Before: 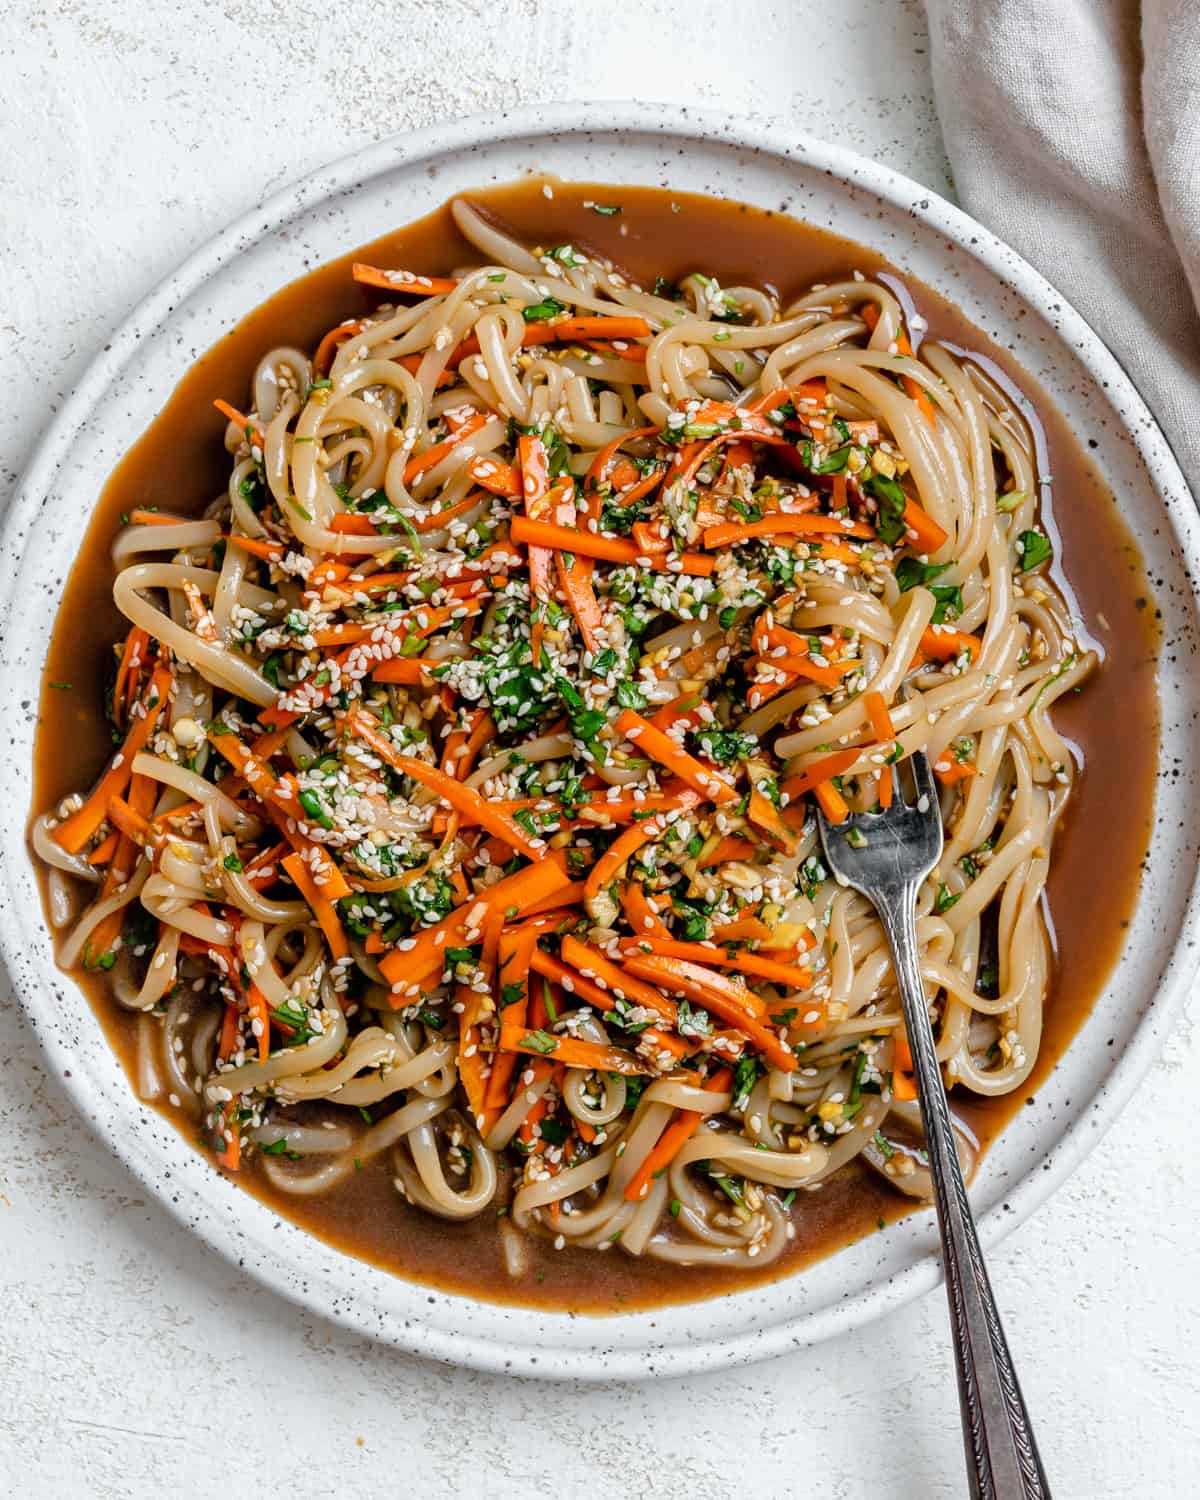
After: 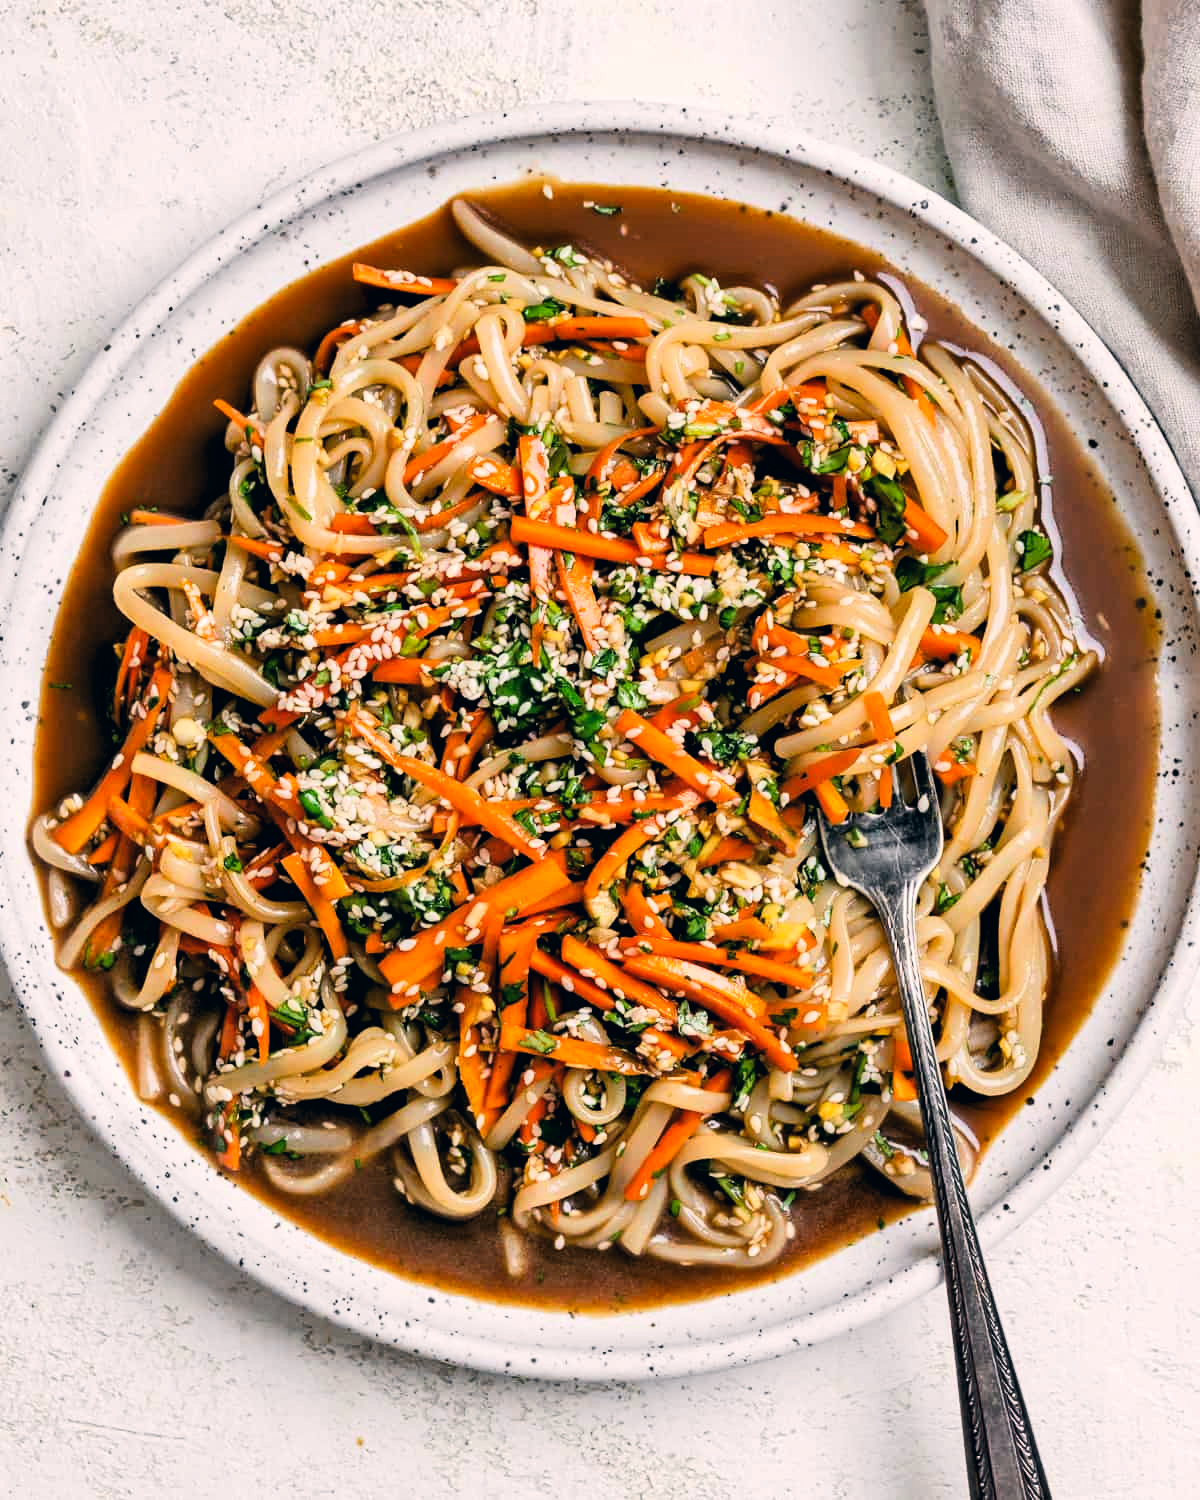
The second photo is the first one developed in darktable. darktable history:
color correction: highlights a* 5.42, highlights b* 5.27, shadows a* -4.77, shadows b* -5.04
shadows and highlights: highlights color adjustment 0.88%, low approximation 0.01, soften with gaussian
tone curve: curves: ch0 [(0, 0.006) (0.046, 0.011) (0.13, 0.062) (0.338, 0.327) (0.494, 0.55) (0.728, 0.835) (1, 1)]; ch1 [(0, 0) (0.346, 0.324) (0.45, 0.431) (0.5, 0.5) (0.522, 0.517) (0.55, 0.57) (1, 1)]; ch2 [(0, 0) (0.453, 0.418) (0.5, 0.5) (0.526, 0.524) (0.554, 0.598) (0.622, 0.679) (0.707, 0.761) (1, 1)], color space Lab, linked channels, preserve colors none
